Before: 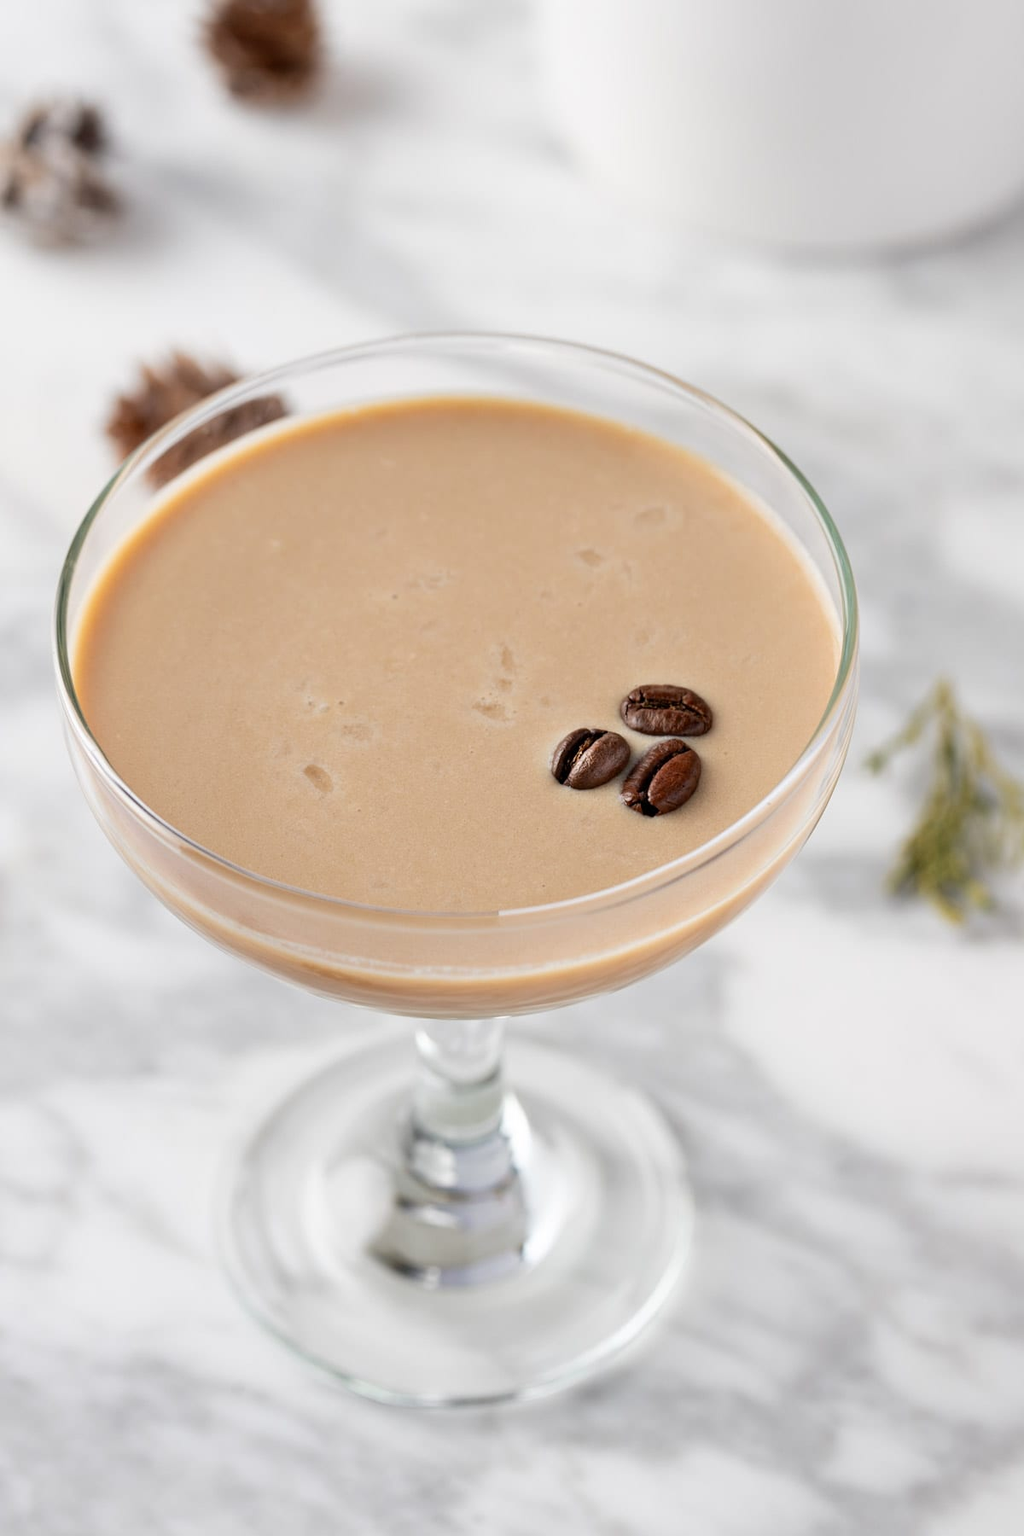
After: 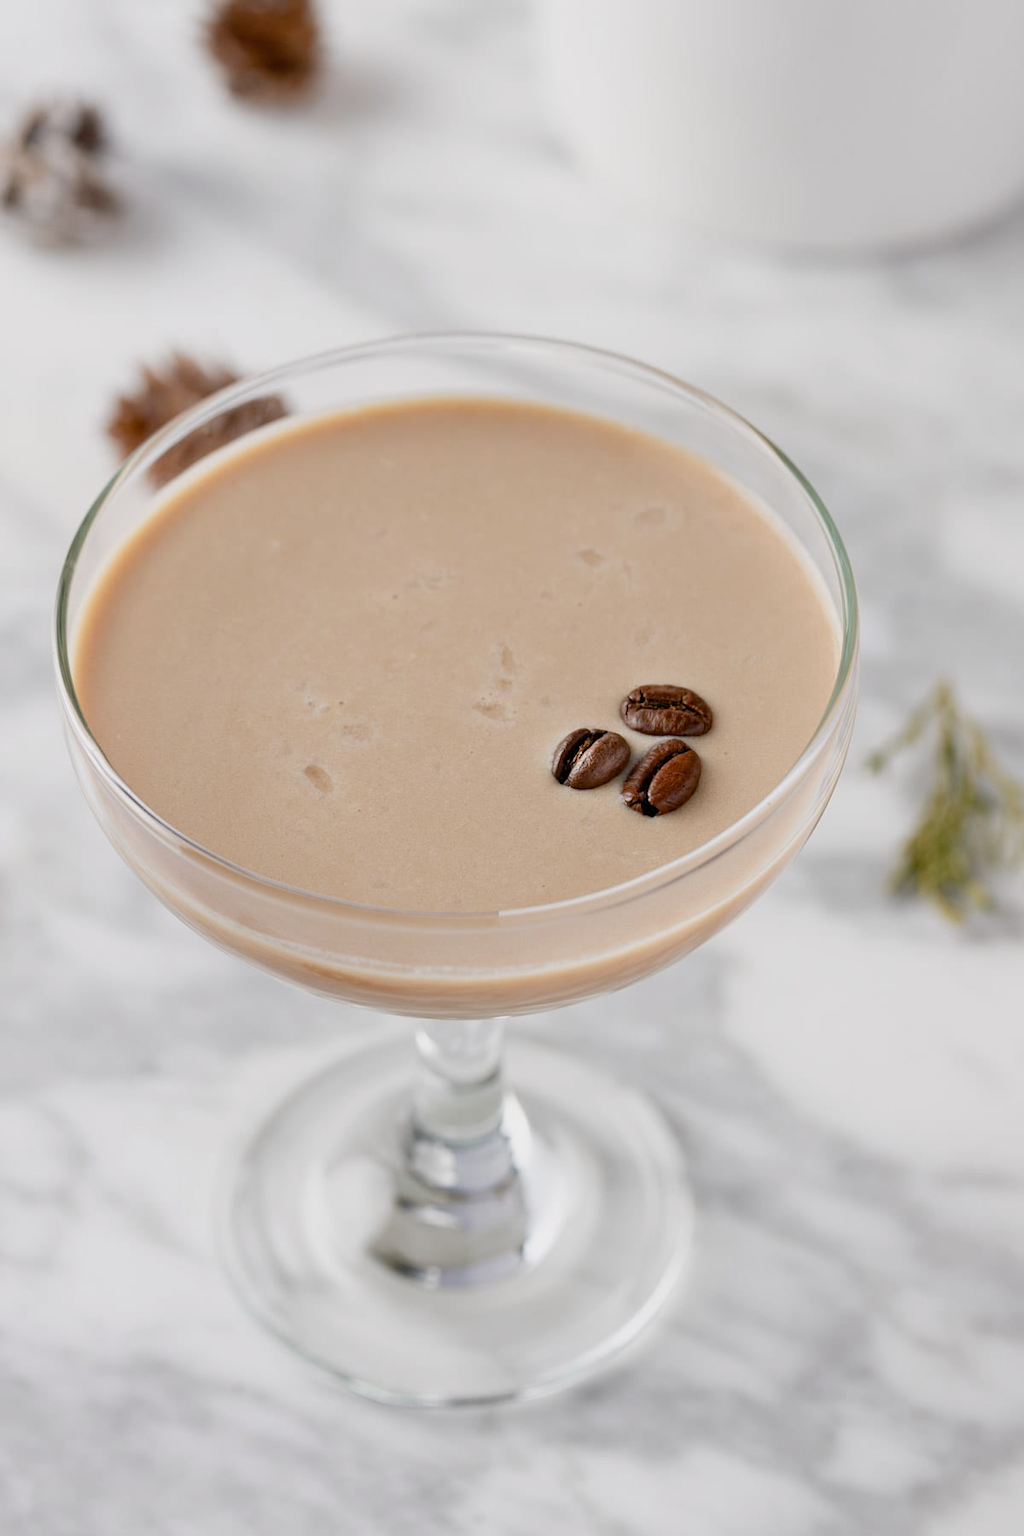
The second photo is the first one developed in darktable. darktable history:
color balance rgb: shadows lift › chroma 1%, shadows lift › hue 113°, highlights gain › chroma 0.2%, highlights gain › hue 333°, perceptual saturation grading › global saturation 20%, perceptual saturation grading › highlights -50%, perceptual saturation grading › shadows 25%, contrast -10%
color zones: curves: ch1 [(0, 0.469) (0.01, 0.469) (0.12, 0.446) (0.248, 0.469) (0.5, 0.5) (0.748, 0.5) (0.99, 0.469) (1, 0.469)]
